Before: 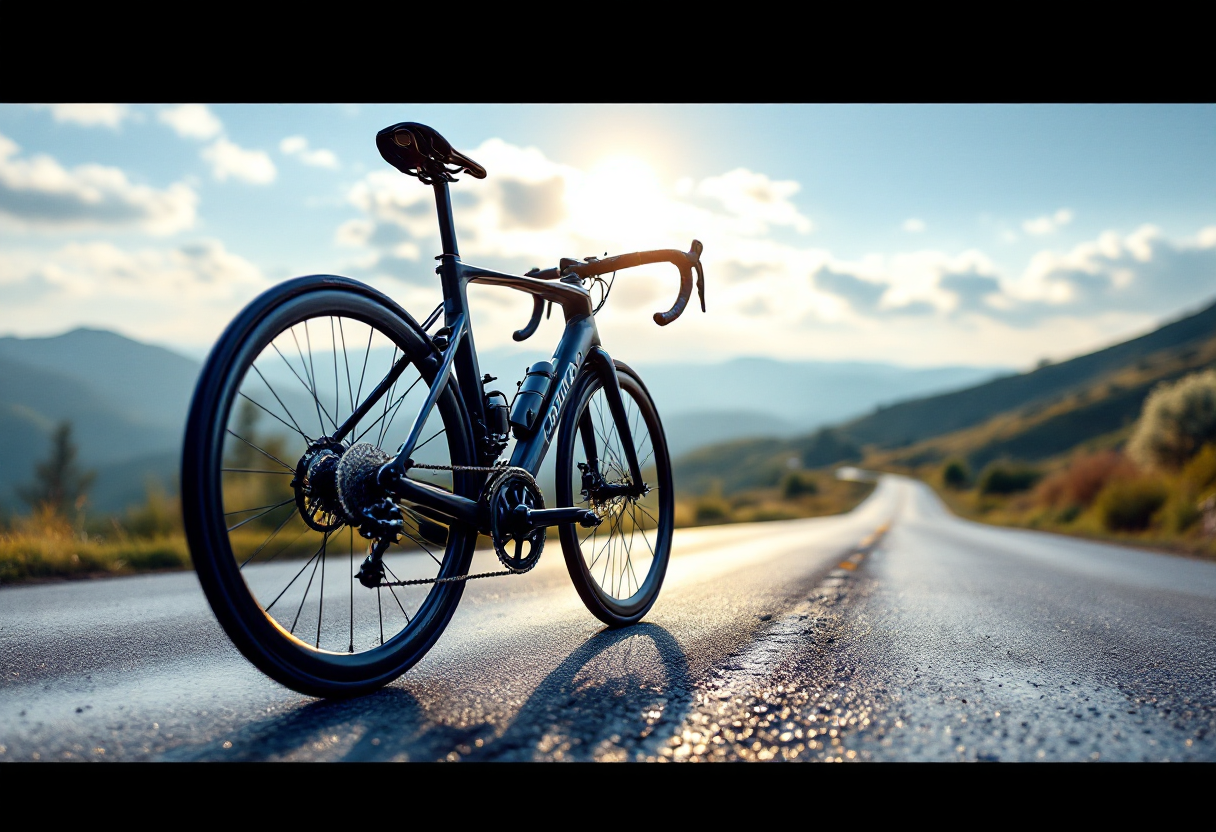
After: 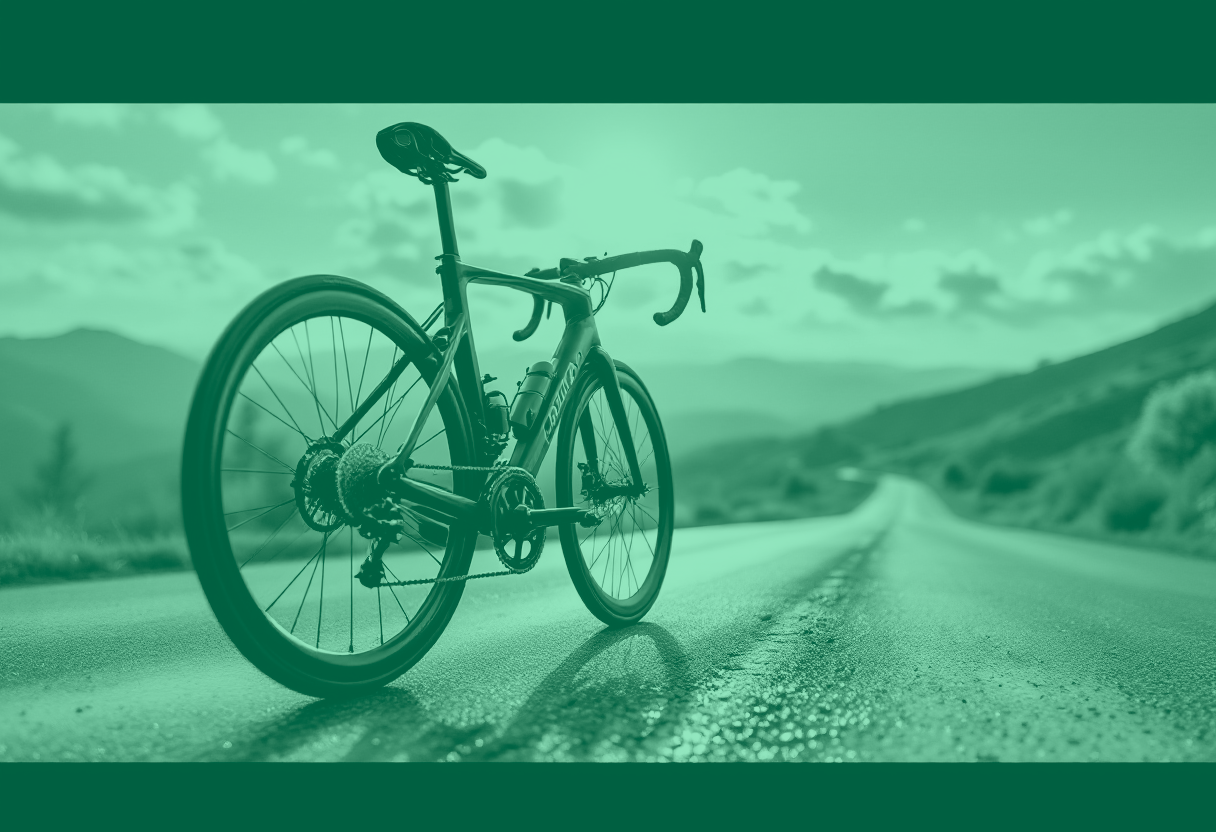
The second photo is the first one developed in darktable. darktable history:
colorize: hue 147.6°, saturation 65%, lightness 21.64%
shadows and highlights: white point adjustment 0.1, highlights -70, soften with gaussian
